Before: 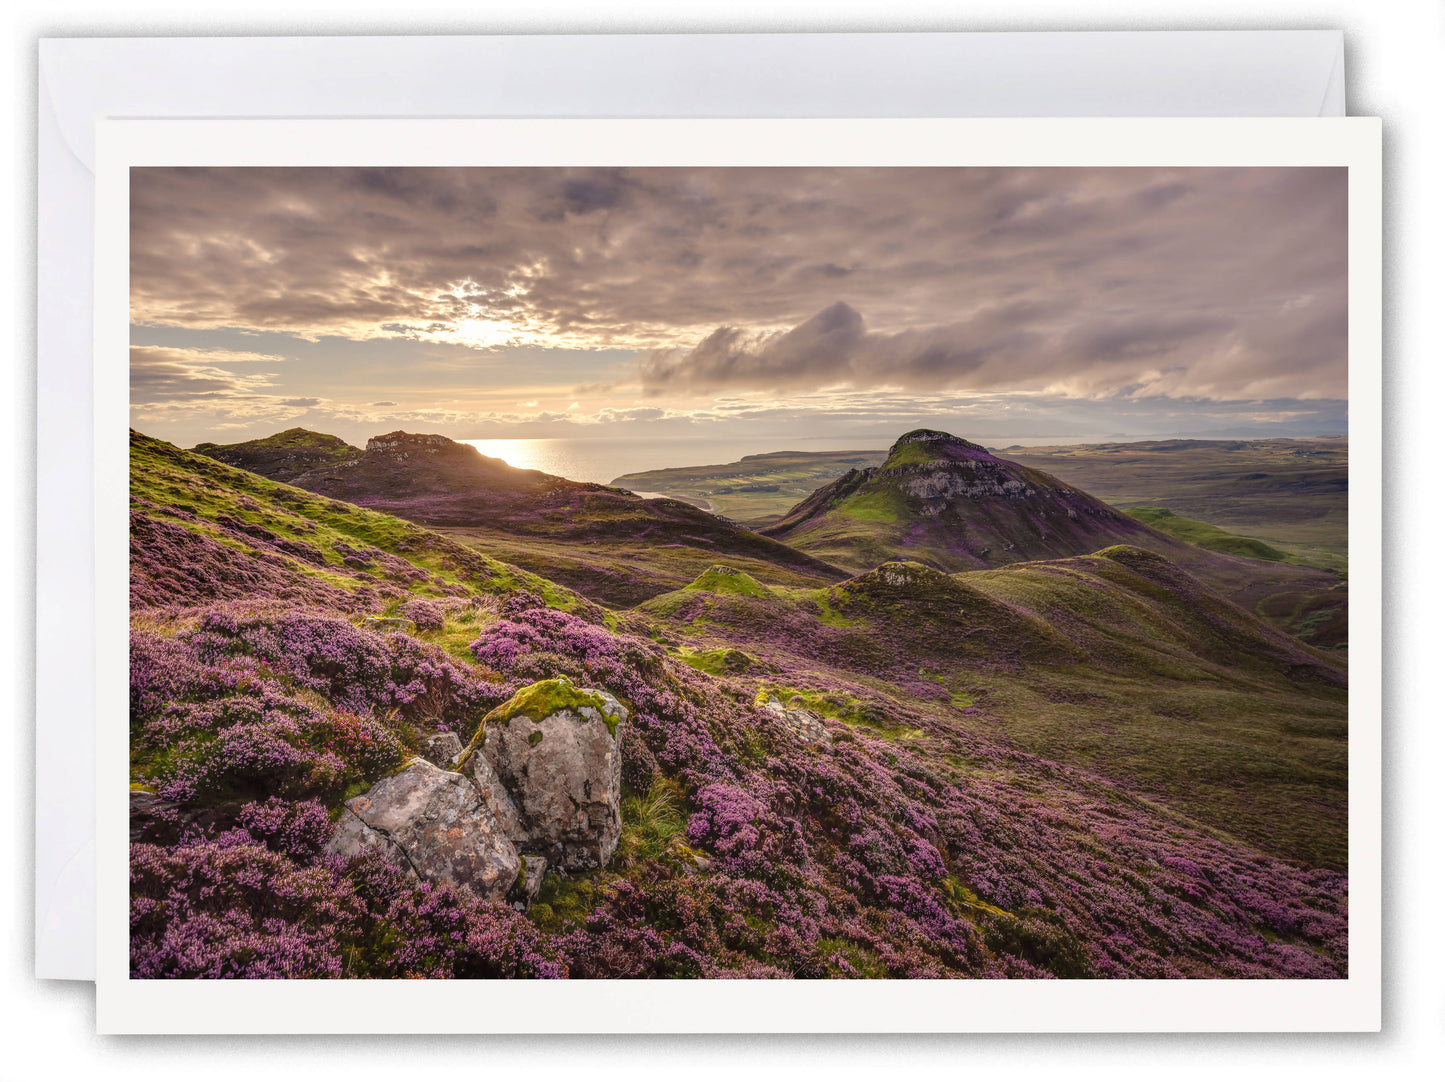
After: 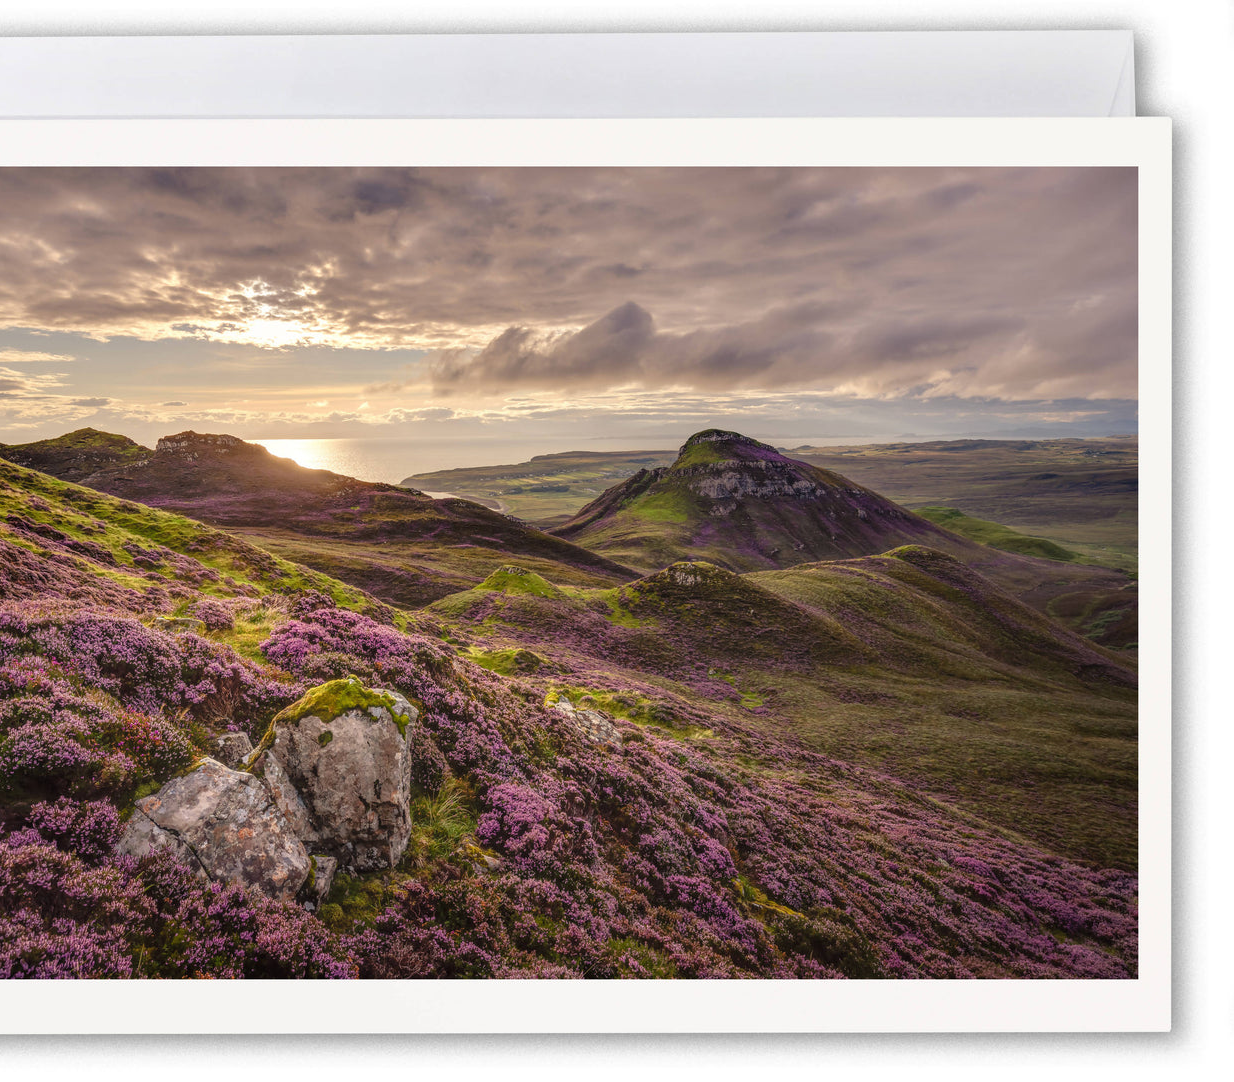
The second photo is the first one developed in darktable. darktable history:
crop and rotate: left 14.54%
